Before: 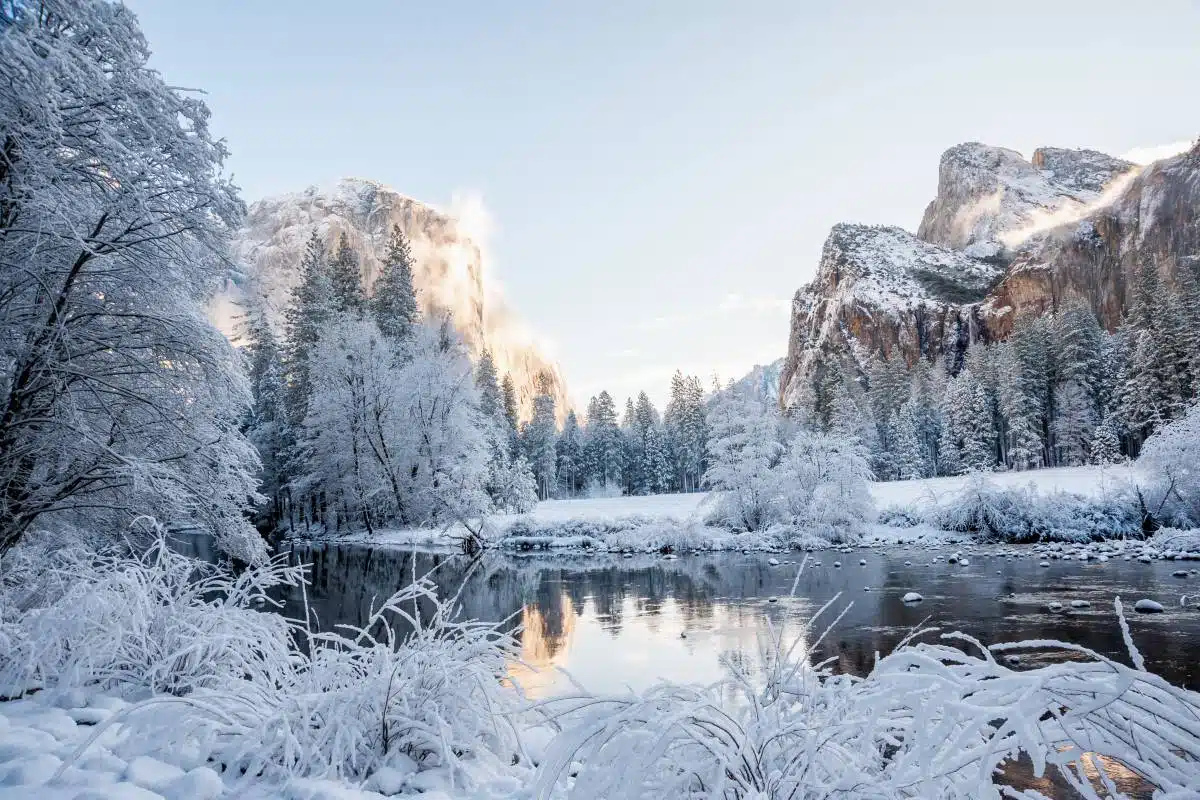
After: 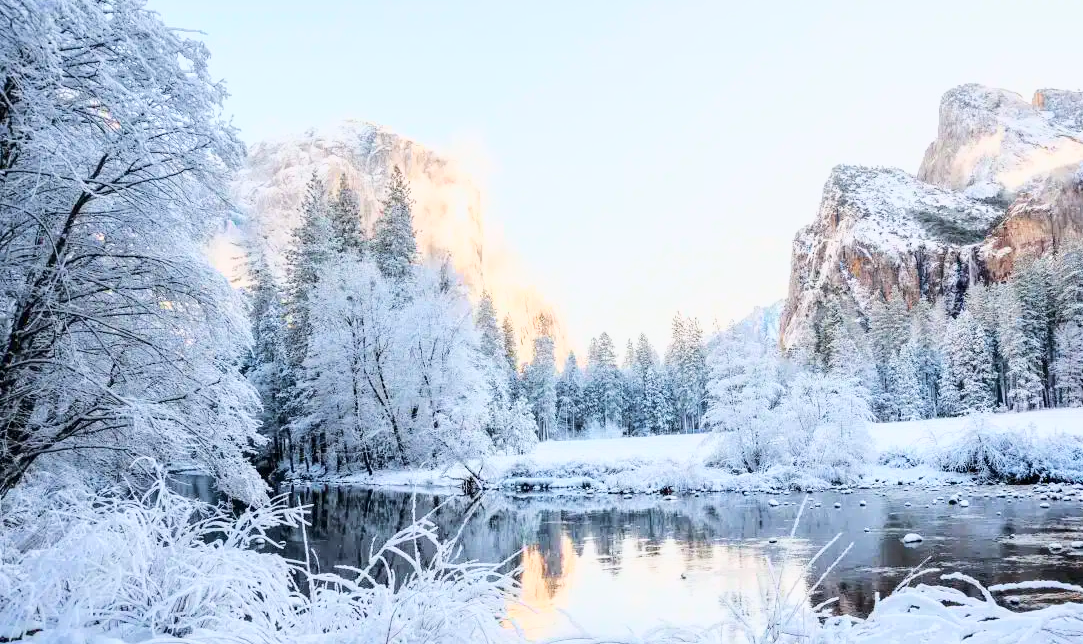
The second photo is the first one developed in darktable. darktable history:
base curve: curves: ch0 [(0, 0) (0.025, 0.046) (0.112, 0.277) (0.467, 0.74) (0.814, 0.929) (1, 0.942)]
crop: top 7.49%, right 9.717%, bottom 11.943%
